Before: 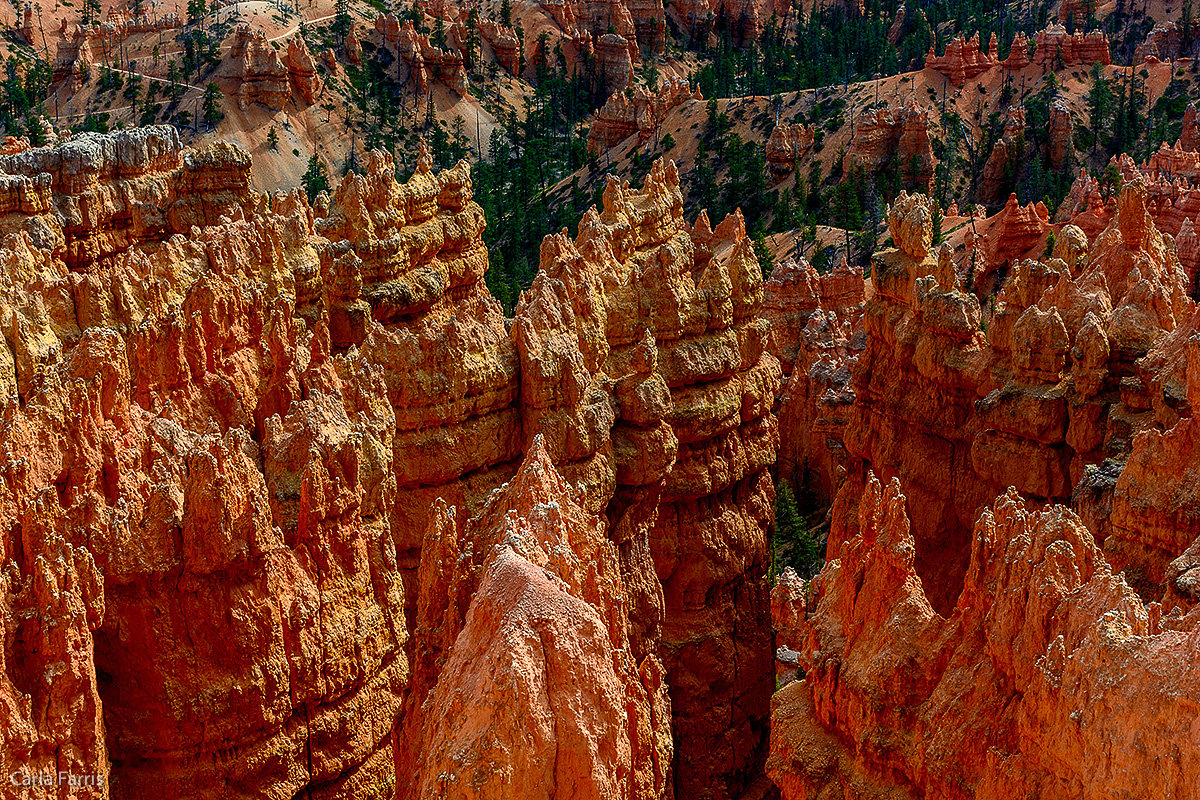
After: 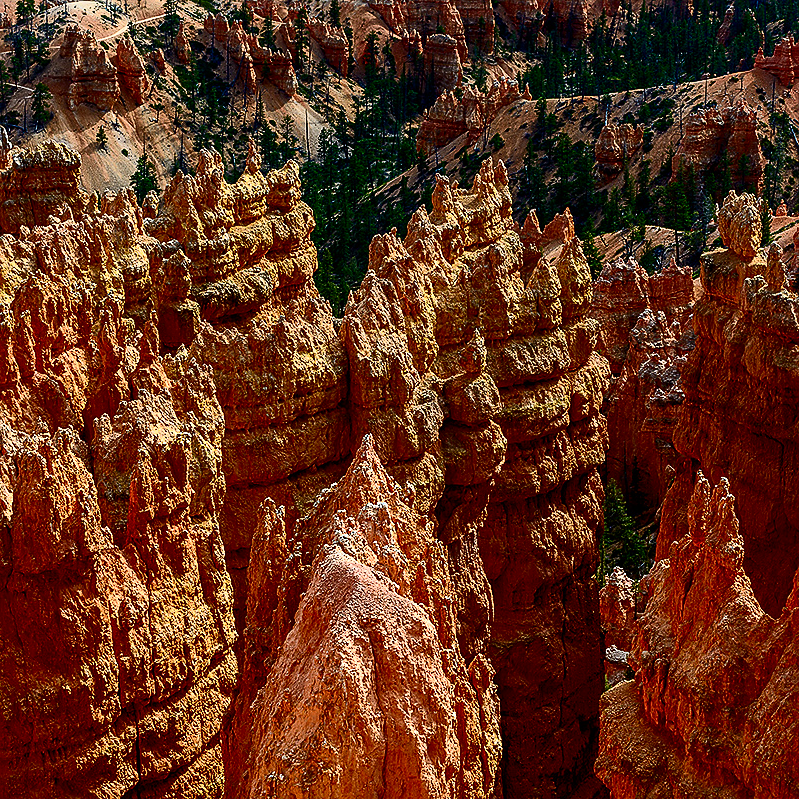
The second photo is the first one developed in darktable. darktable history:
crop and rotate: left 14.292%, right 19.041%
sharpen: radius 1.559, amount 0.373, threshold 1.271
contrast brightness saturation: contrast 0.28
